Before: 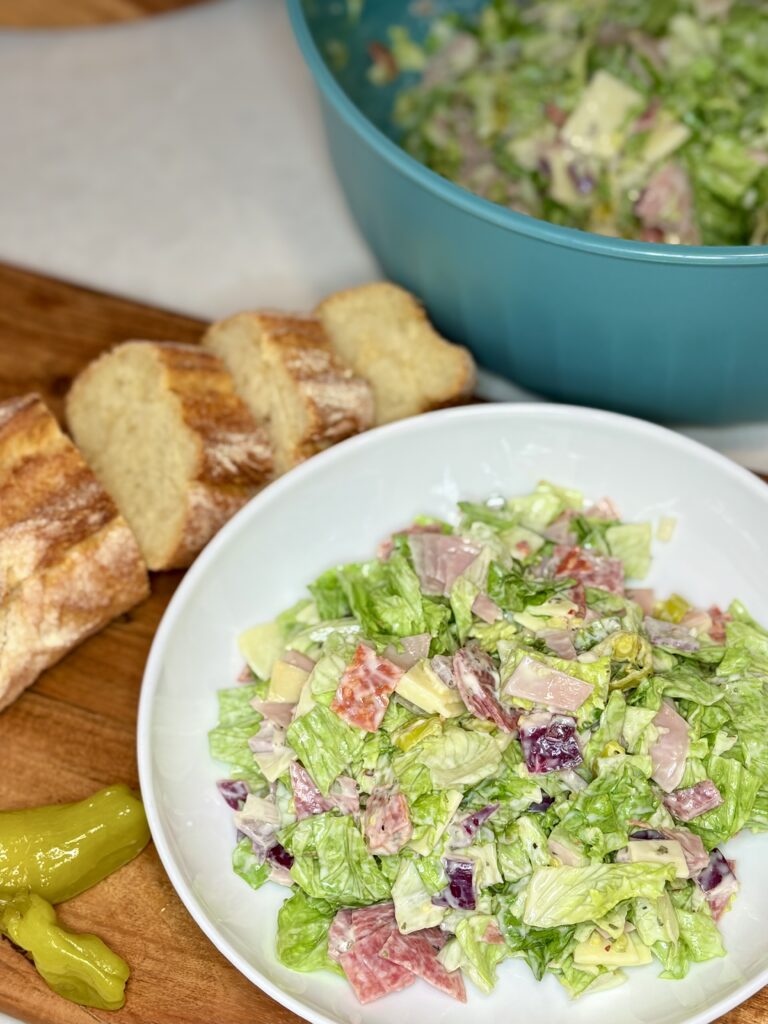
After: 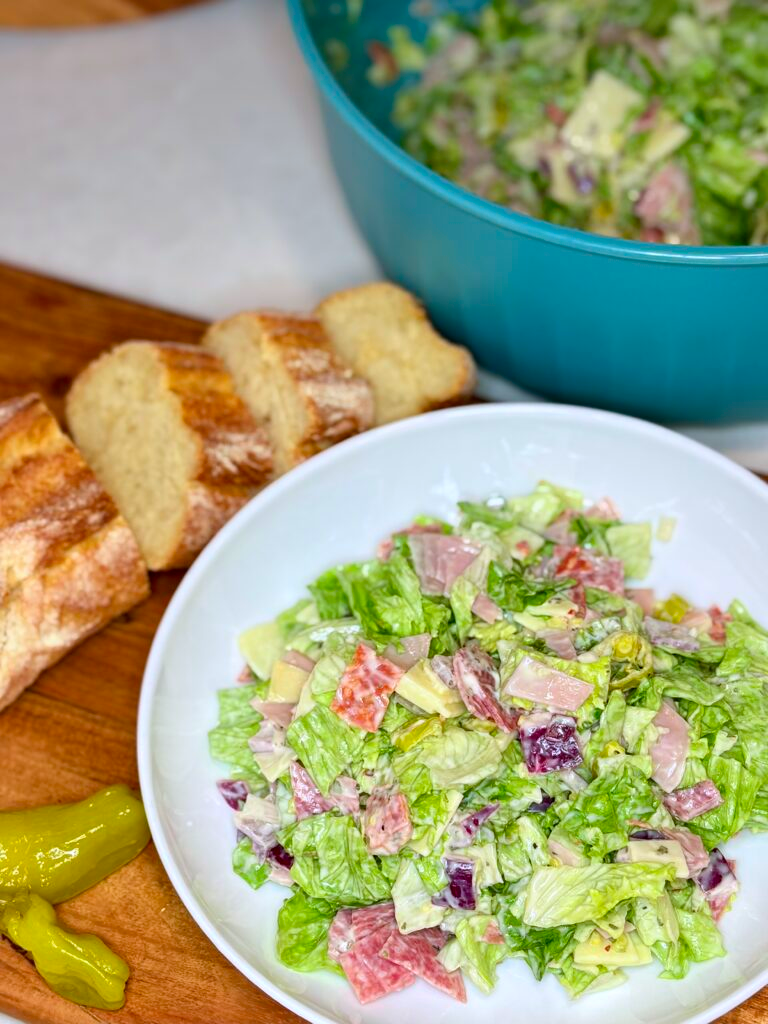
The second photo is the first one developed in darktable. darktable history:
color calibration: illuminant as shot in camera, x 0.358, y 0.373, temperature 4628.91 K
contrast brightness saturation: contrast 0.04, saturation 0.16
